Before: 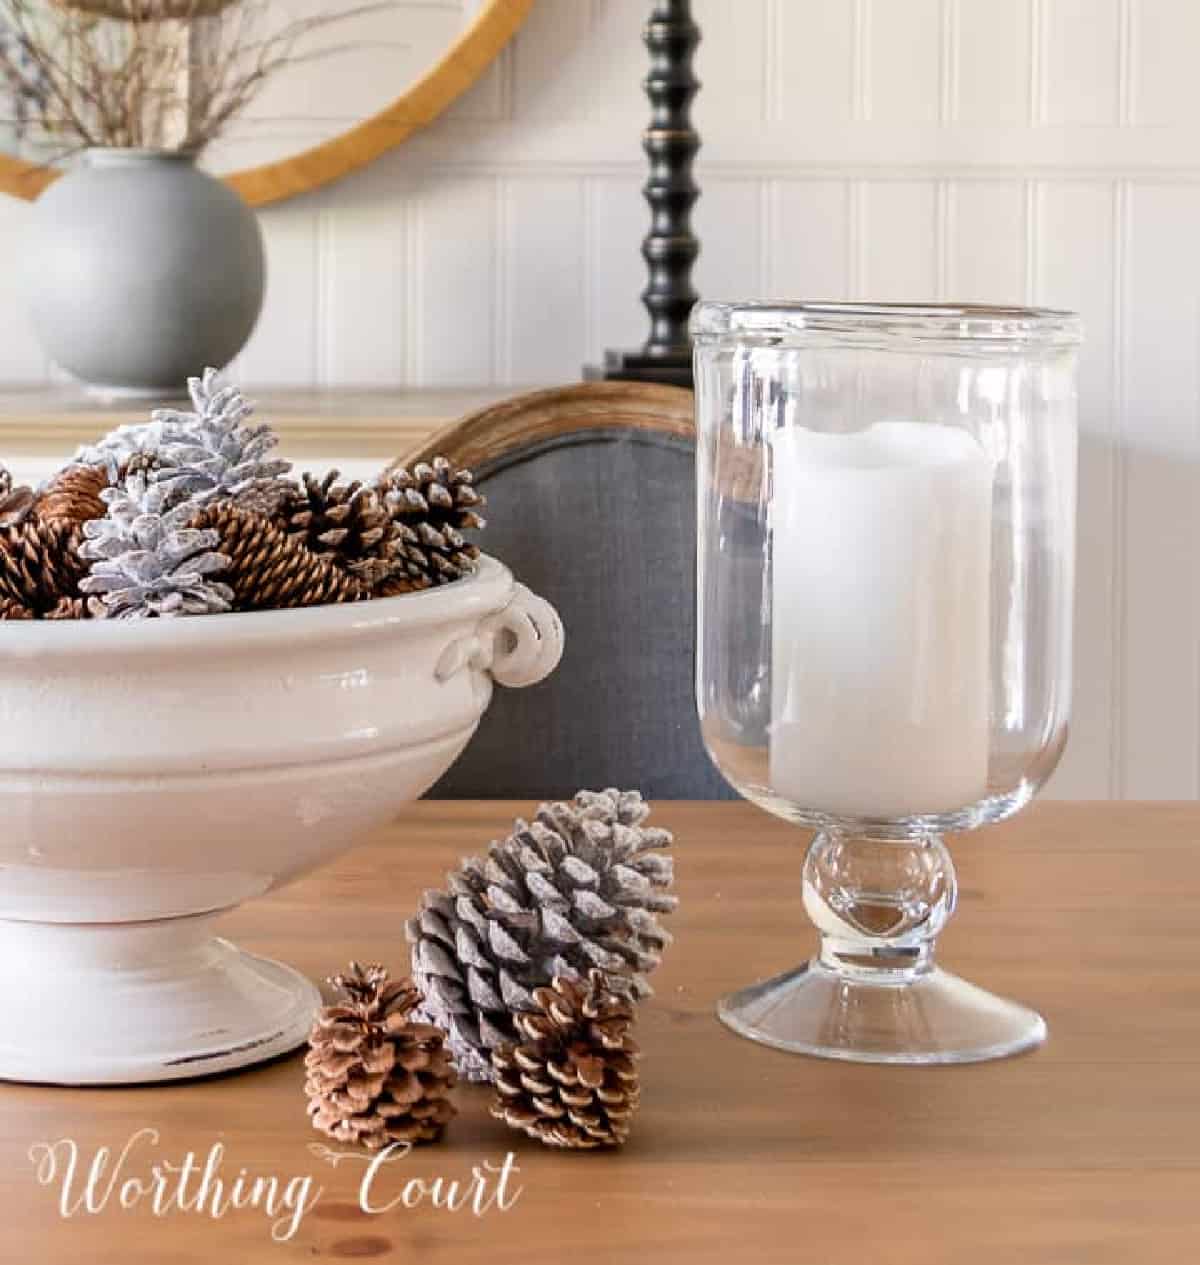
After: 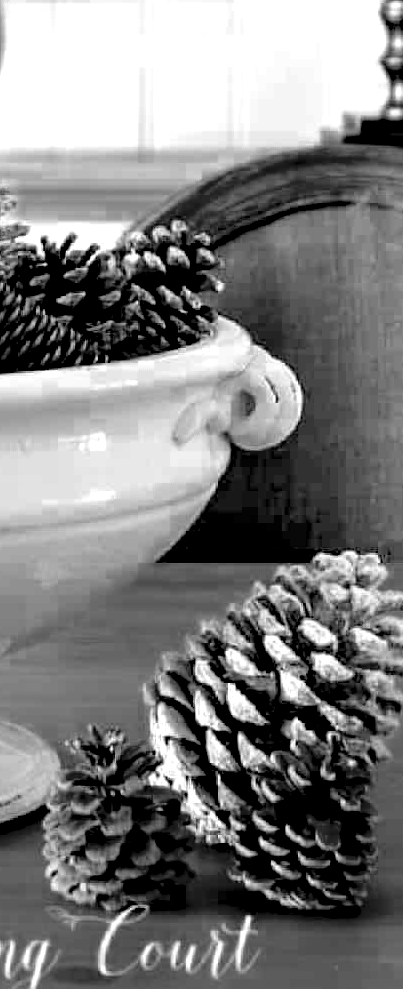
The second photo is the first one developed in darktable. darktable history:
exposure: black level correction 0.036, exposure 0.906 EV, compensate highlight preservation false
color zones: curves: ch0 [(0.287, 0.048) (0.493, 0.484) (0.737, 0.816)]; ch1 [(0, 0) (0.143, 0) (0.286, 0) (0.429, 0) (0.571, 0) (0.714, 0) (0.857, 0)]
crop and rotate: left 21.907%, top 18.761%, right 44.47%, bottom 2.979%
